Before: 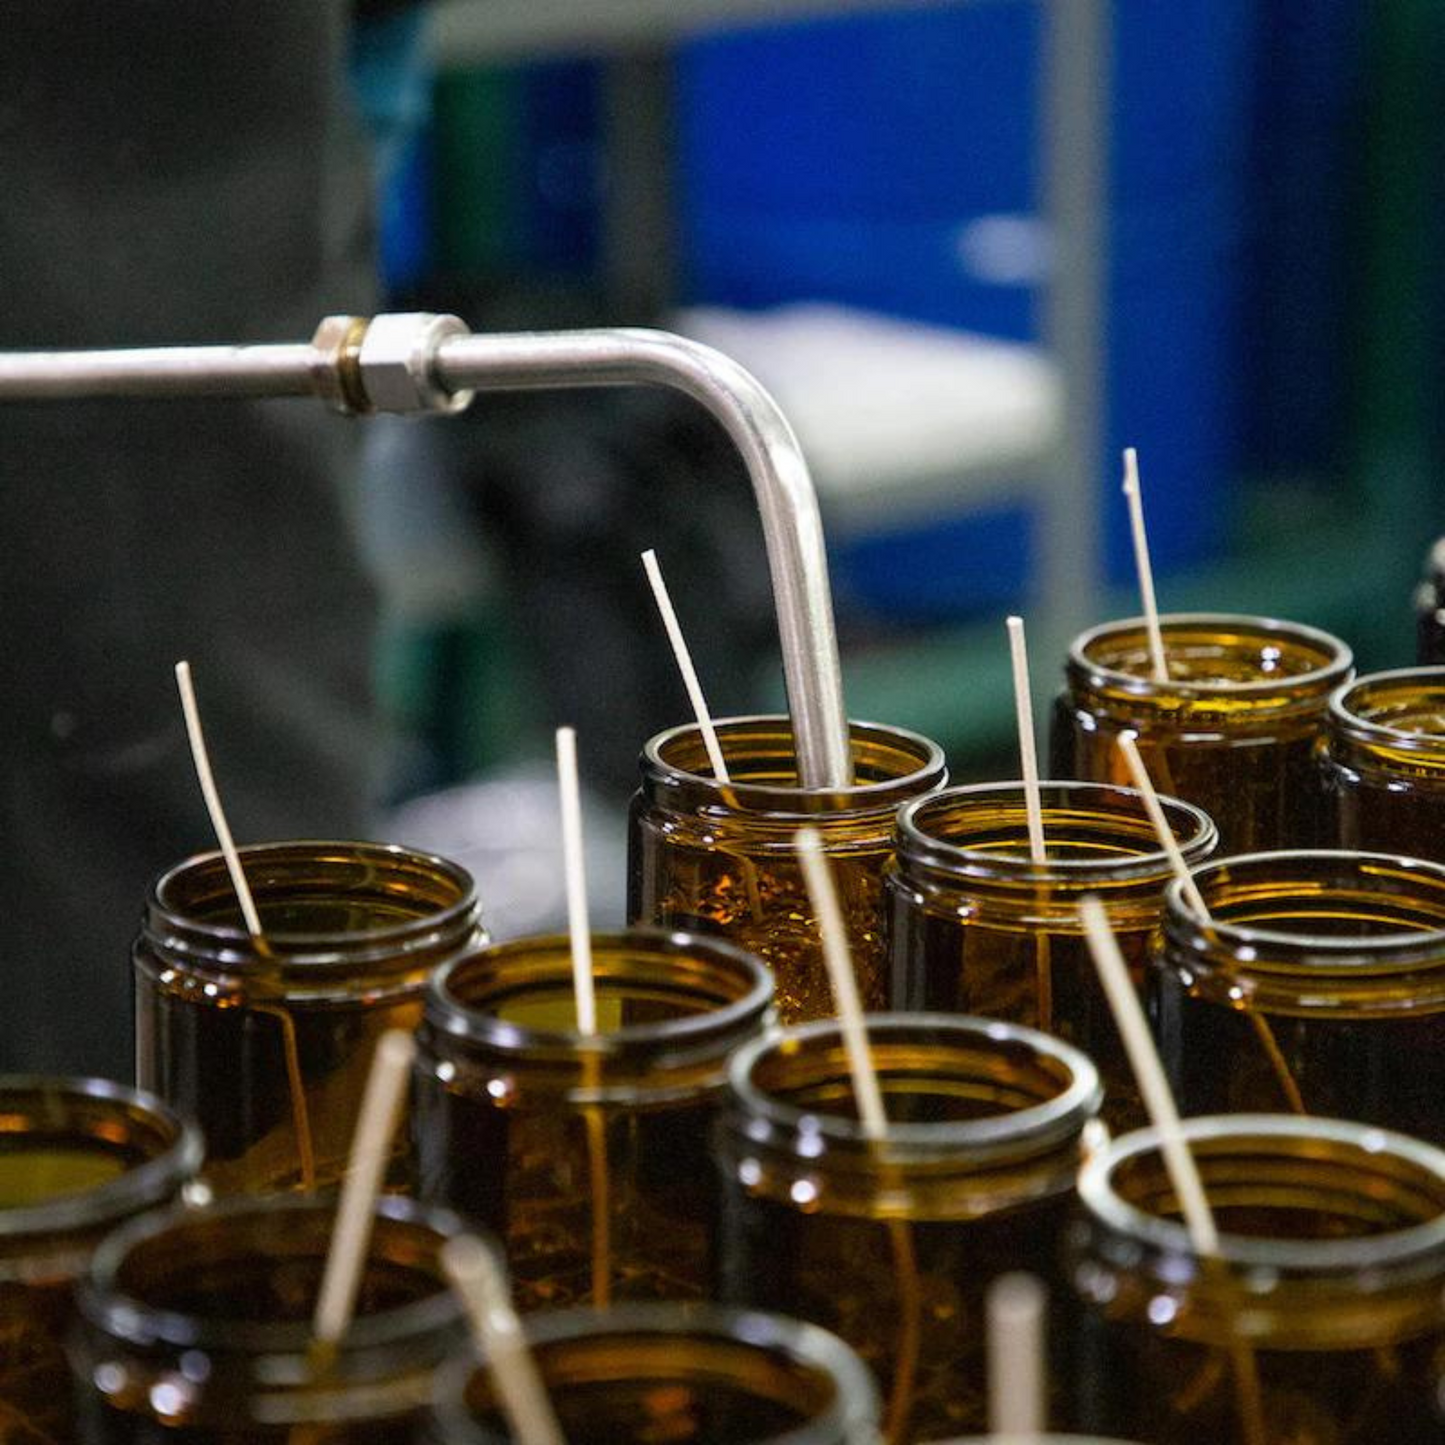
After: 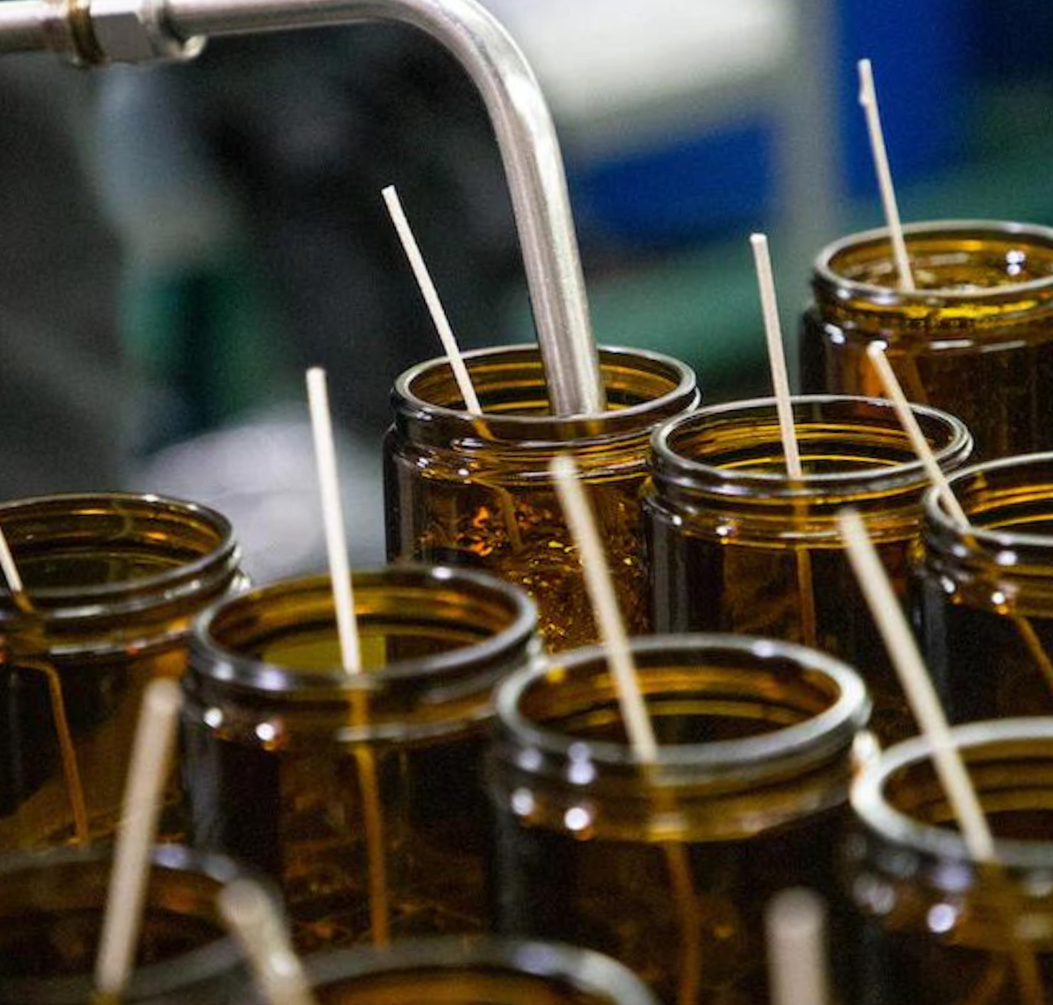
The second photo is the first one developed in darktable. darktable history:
rotate and perspective: rotation -3°, crop left 0.031, crop right 0.968, crop top 0.07, crop bottom 0.93
crop: left 16.871%, top 22.857%, right 9.116%
